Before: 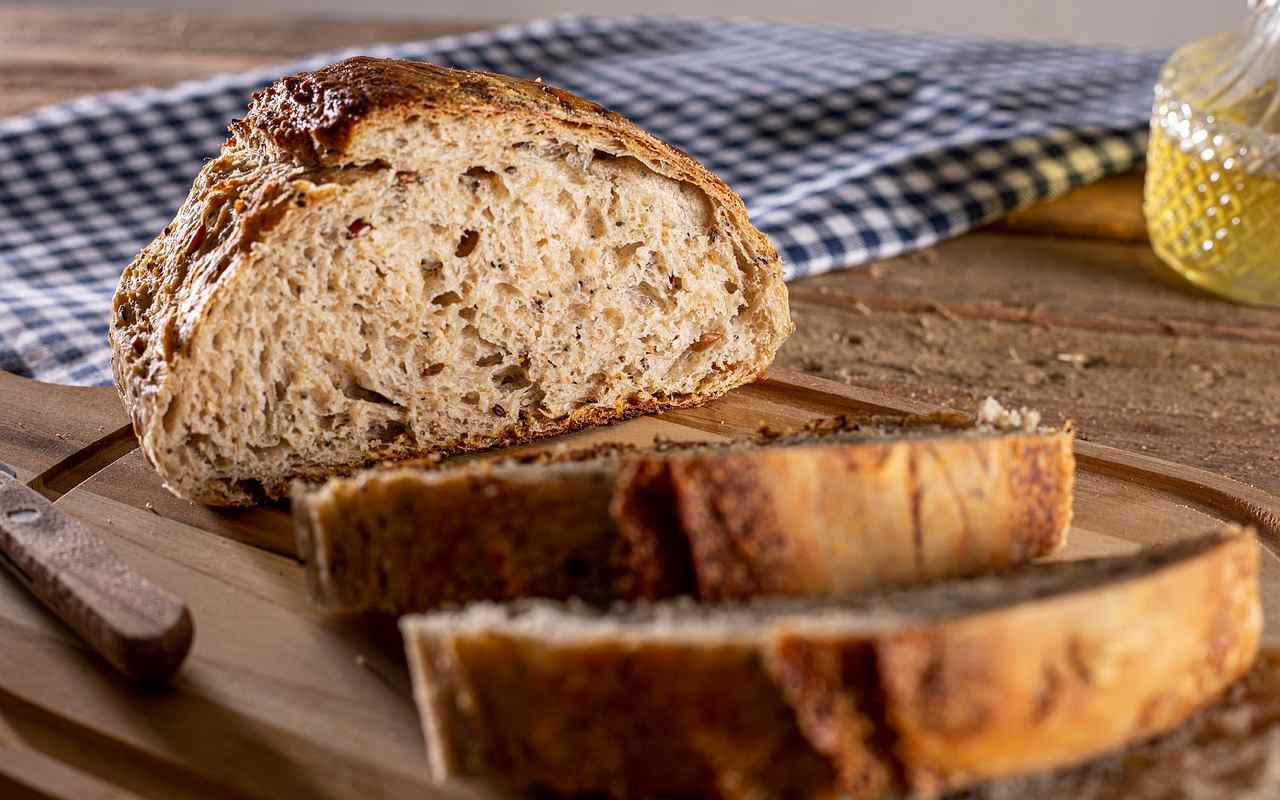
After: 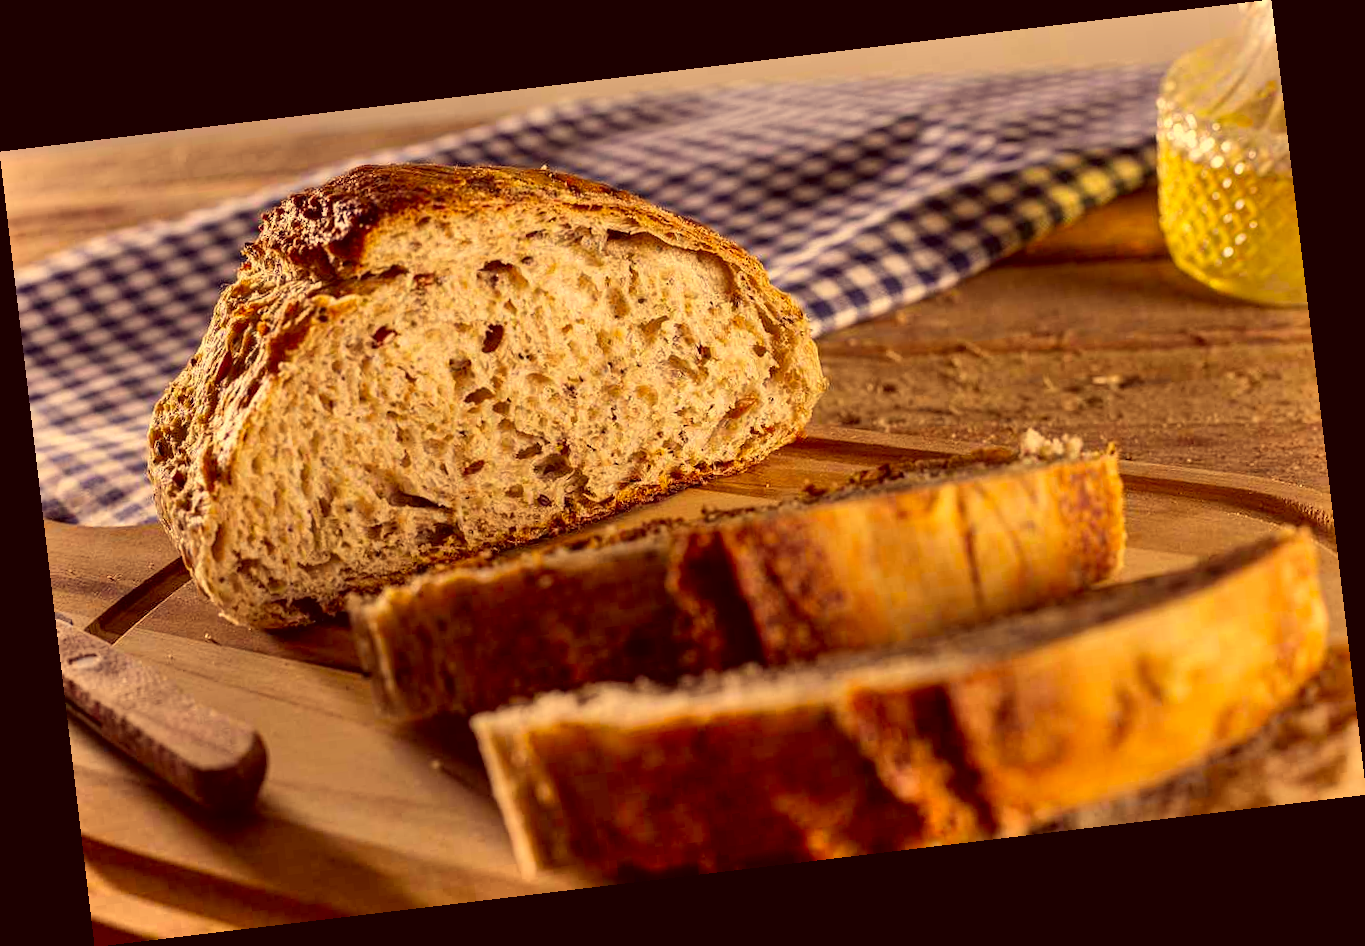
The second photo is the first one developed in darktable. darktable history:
shadows and highlights: radius 100.41, shadows 50.55, highlights -64.36, highlights color adjustment 49.82%, soften with gaussian
rotate and perspective: rotation -6.83°, automatic cropping off
color correction: highlights a* 10.12, highlights b* 39.04, shadows a* 14.62, shadows b* 3.37
